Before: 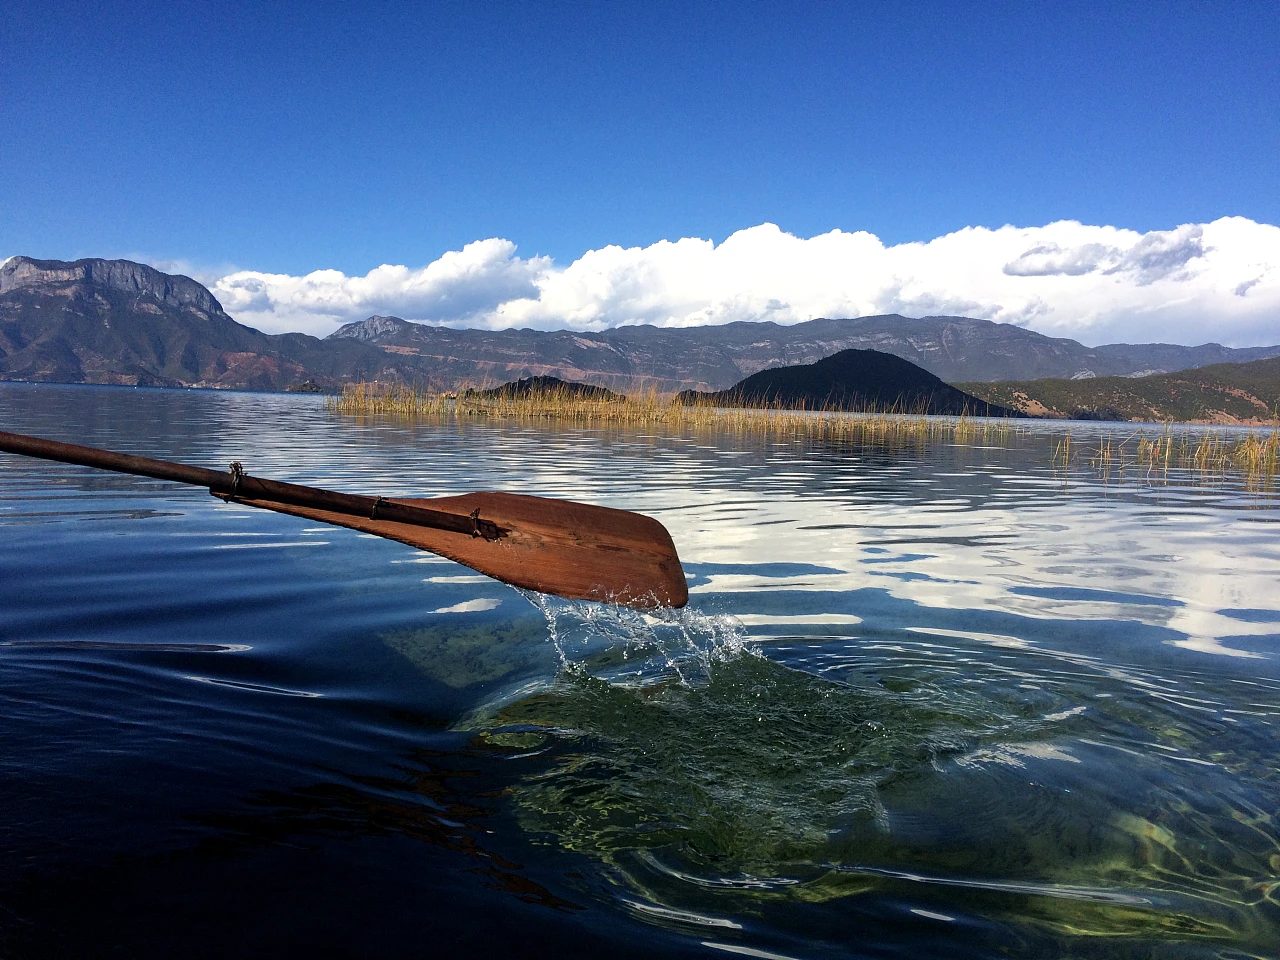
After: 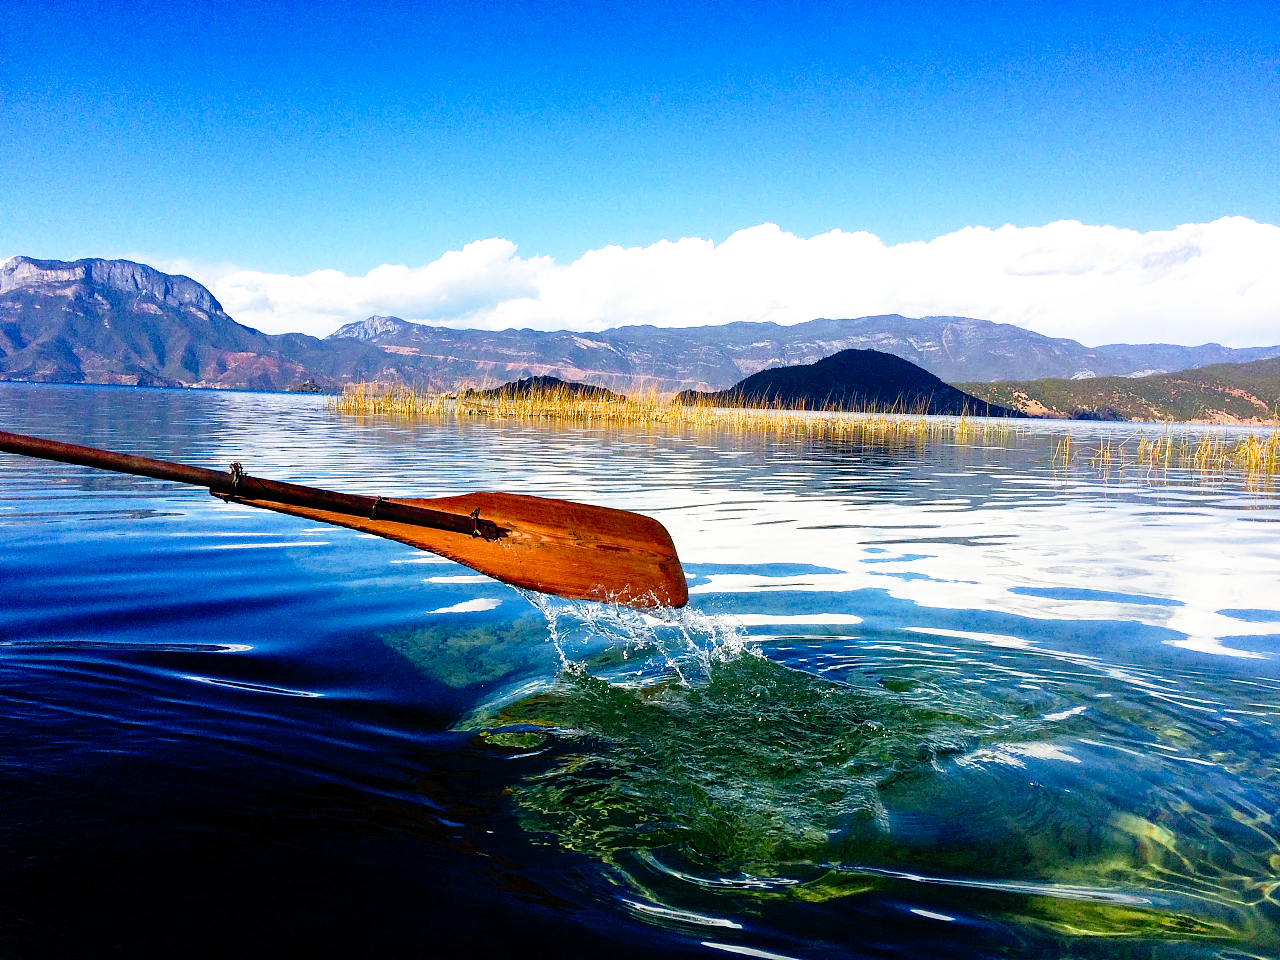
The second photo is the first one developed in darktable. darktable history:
base curve: curves: ch0 [(0, 0) (0.012, 0.01) (0.073, 0.168) (0.31, 0.711) (0.645, 0.957) (1, 1)], preserve colors none
color balance rgb: perceptual saturation grading › global saturation 20%, perceptual saturation grading › highlights -25%, perceptual saturation grading › shadows 50%
